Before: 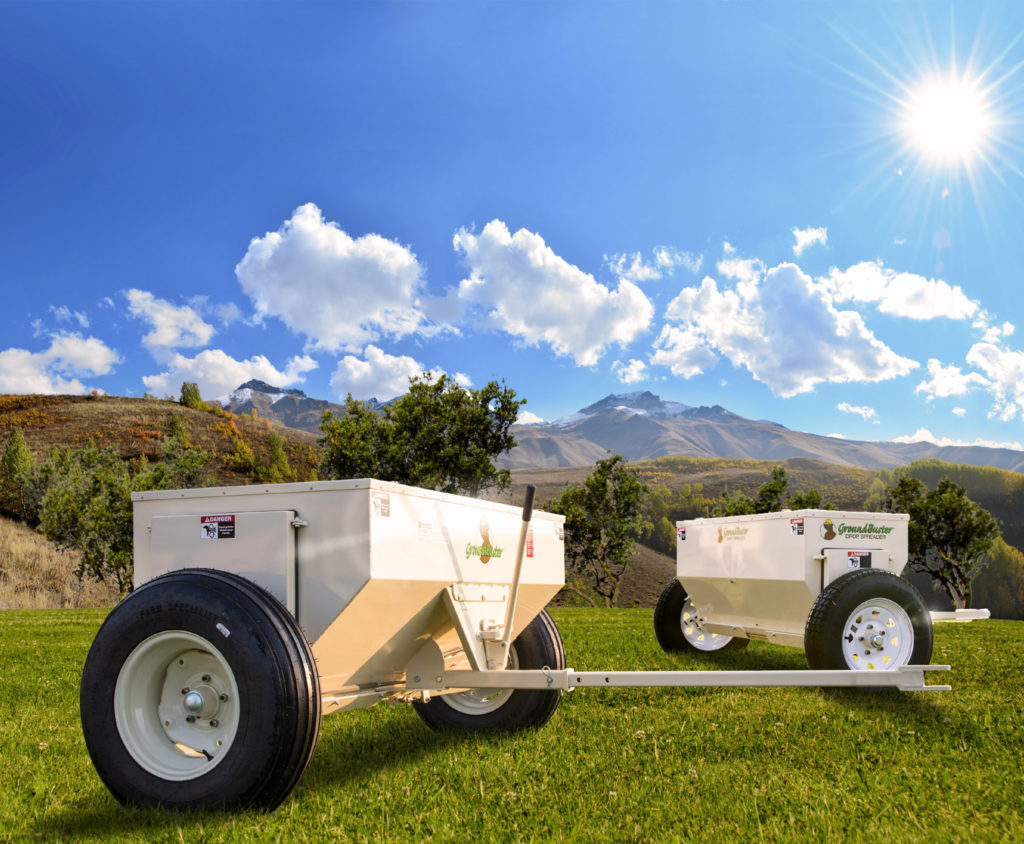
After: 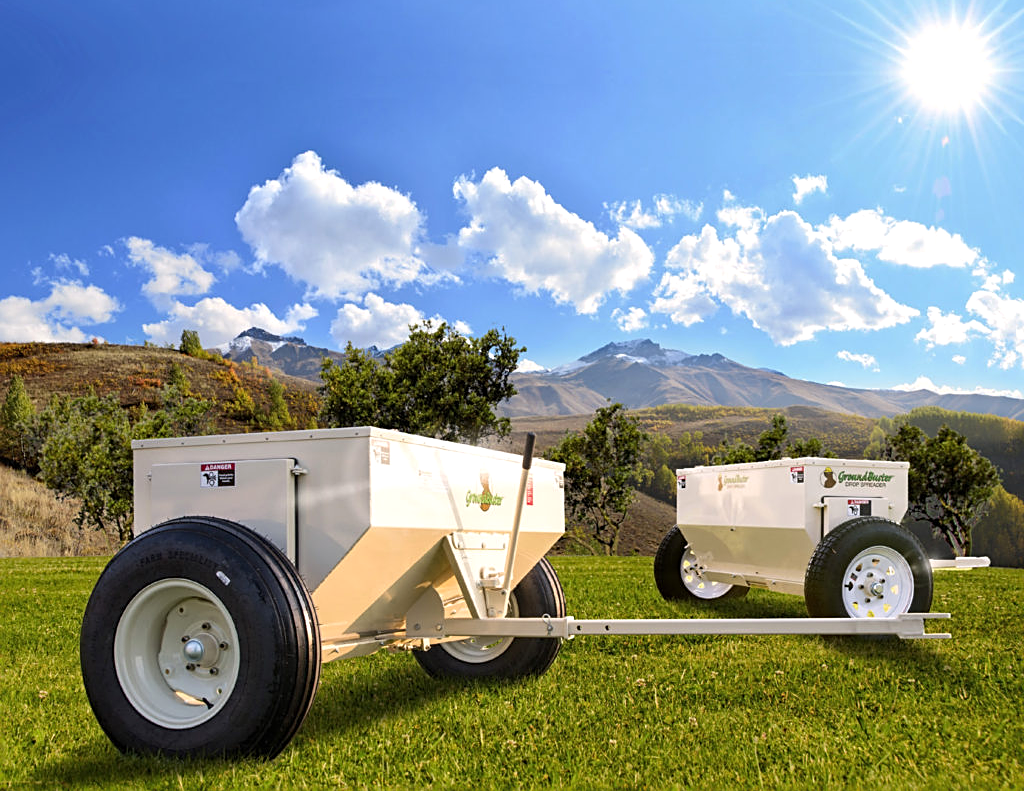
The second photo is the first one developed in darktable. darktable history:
exposure: exposure 0.127 EV, compensate highlight preservation false
crop and rotate: top 6.25%
sharpen: on, module defaults
